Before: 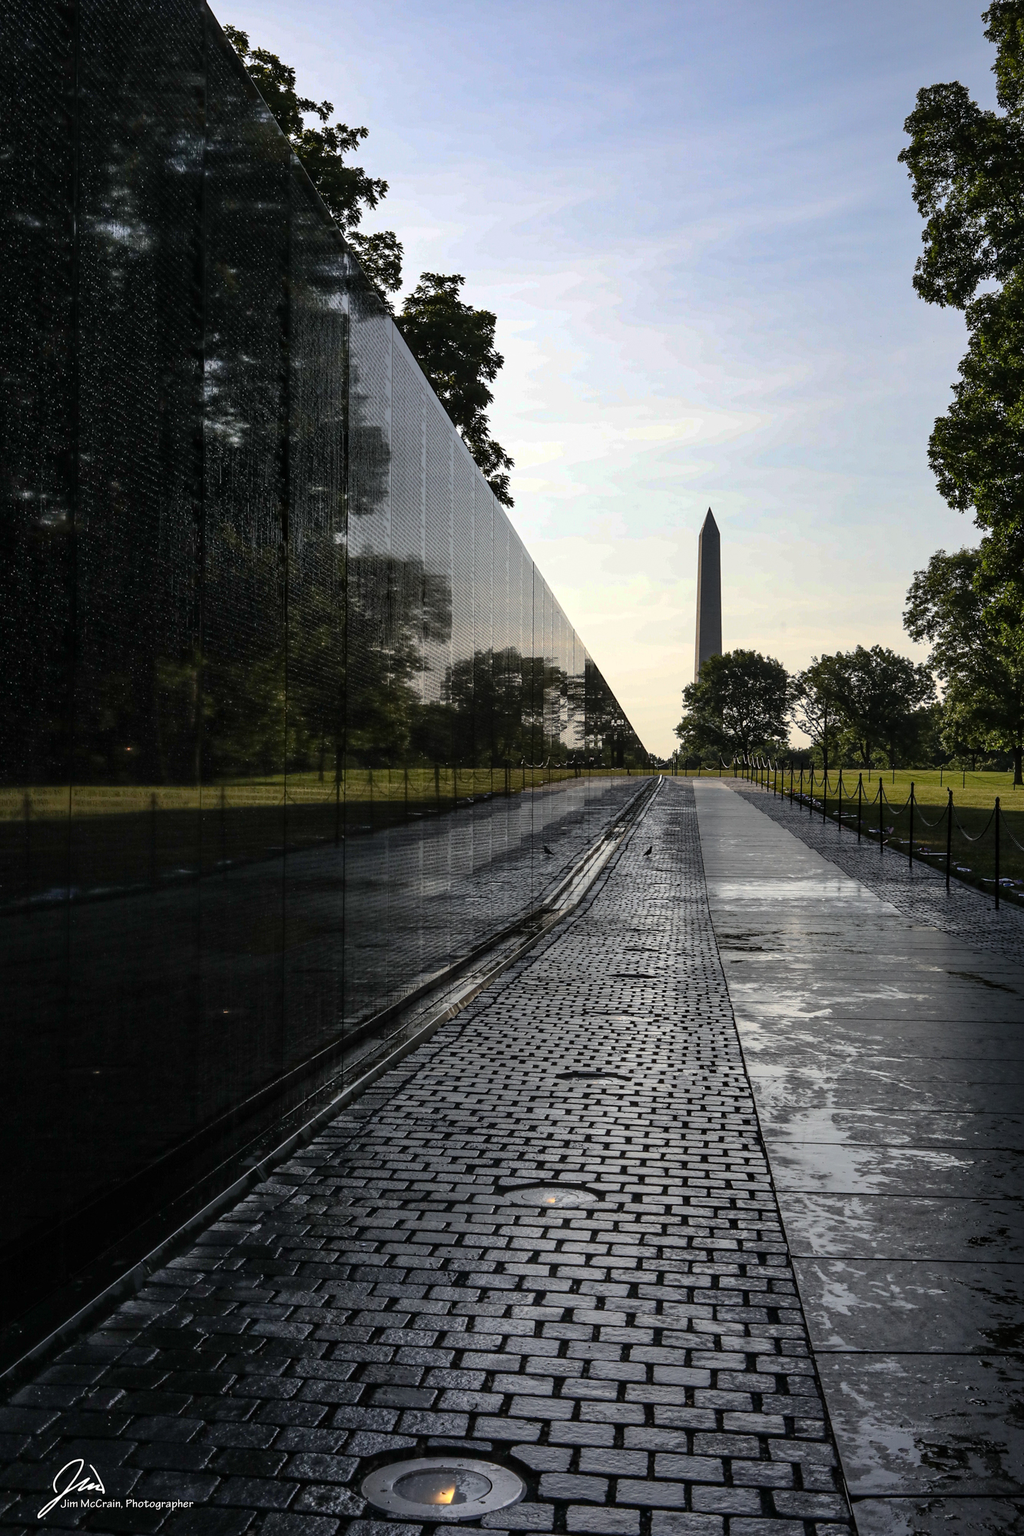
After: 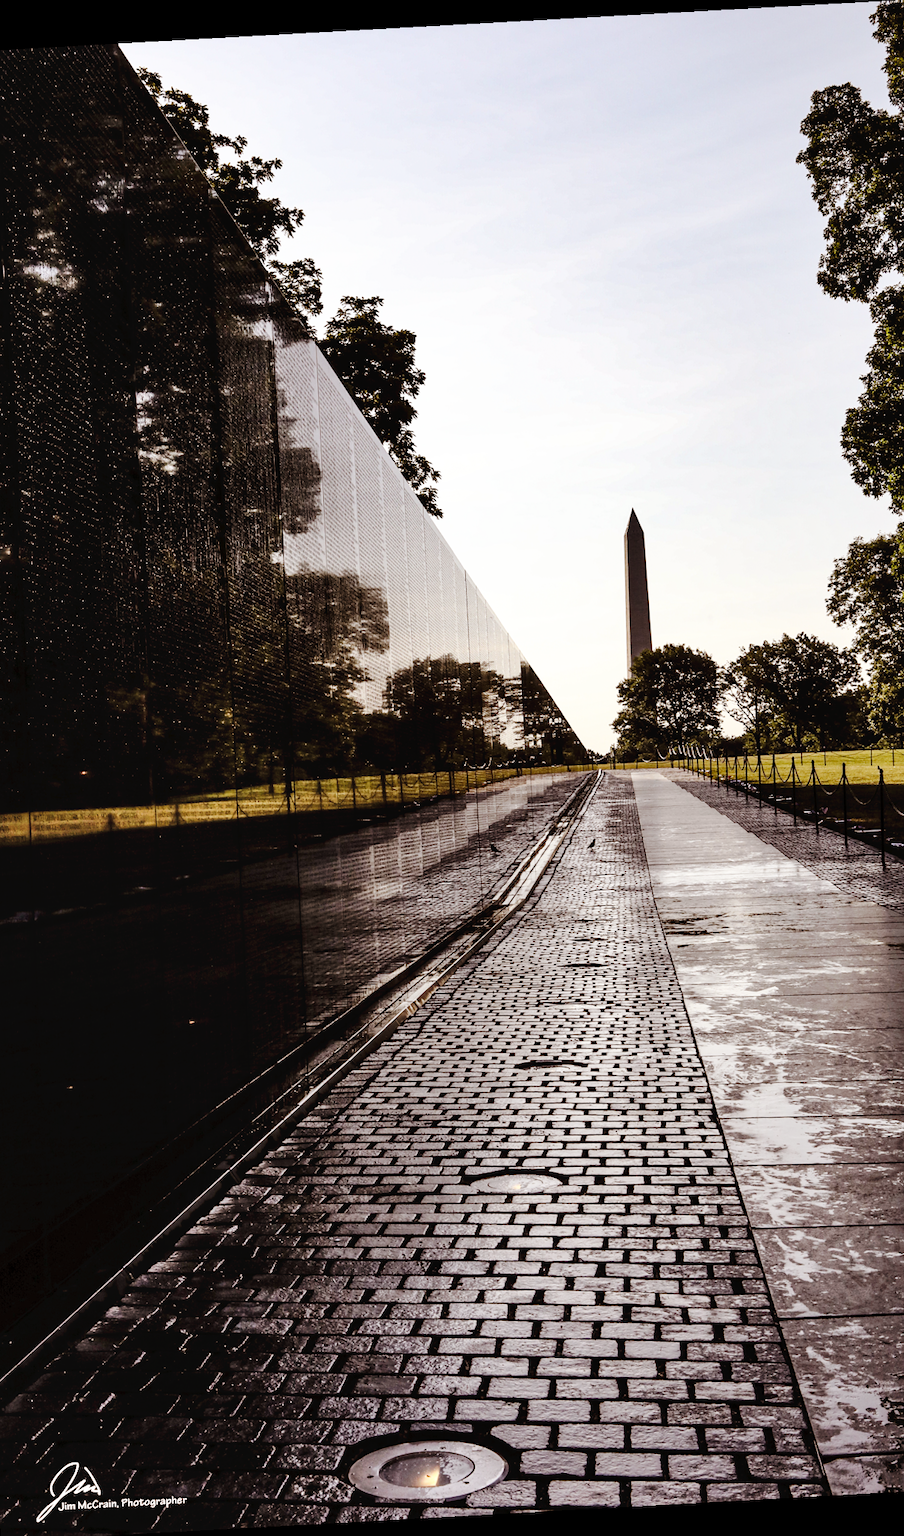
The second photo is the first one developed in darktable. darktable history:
base curve: curves: ch0 [(0, 0) (0.005, 0.002) (0.15, 0.3) (0.4, 0.7) (0.75, 0.95) (1, 1)], preserve colors none
tone curve: curves: ch0 [(0, 0) (0.003, 0.02) (0.011, 0.023) (0.025, 0.028) (0.044, 0.045) (0.069, 0.063) (0.1, 0.09) (0.136, 0.122) (0.177, 0.166) (0.224, 0.223) (0.277, 0.297) (0.335, 0.384) (0.399, 0.461) (0.468, 0.549) (0.543, 0.632) (0.623, 0.705) (0.709, 0.772) (0.801, 0.844) (0.898, 0.91) (1, 1)], preserve colors none
shadows and highlights: shadows 35, highlights -35, soften with gaussian
rotate and perspective: rotation -3.18°, automatic cropping off
contrast brightness saturation: contrast 0.1, saturation -0.3
crop: left 7.598%, right 7.873%
rgb levels: mode RGB, independent channels, levels [[0, 0.5, 1], [0, 0.521, 1], [0, 0.536, 1]]
